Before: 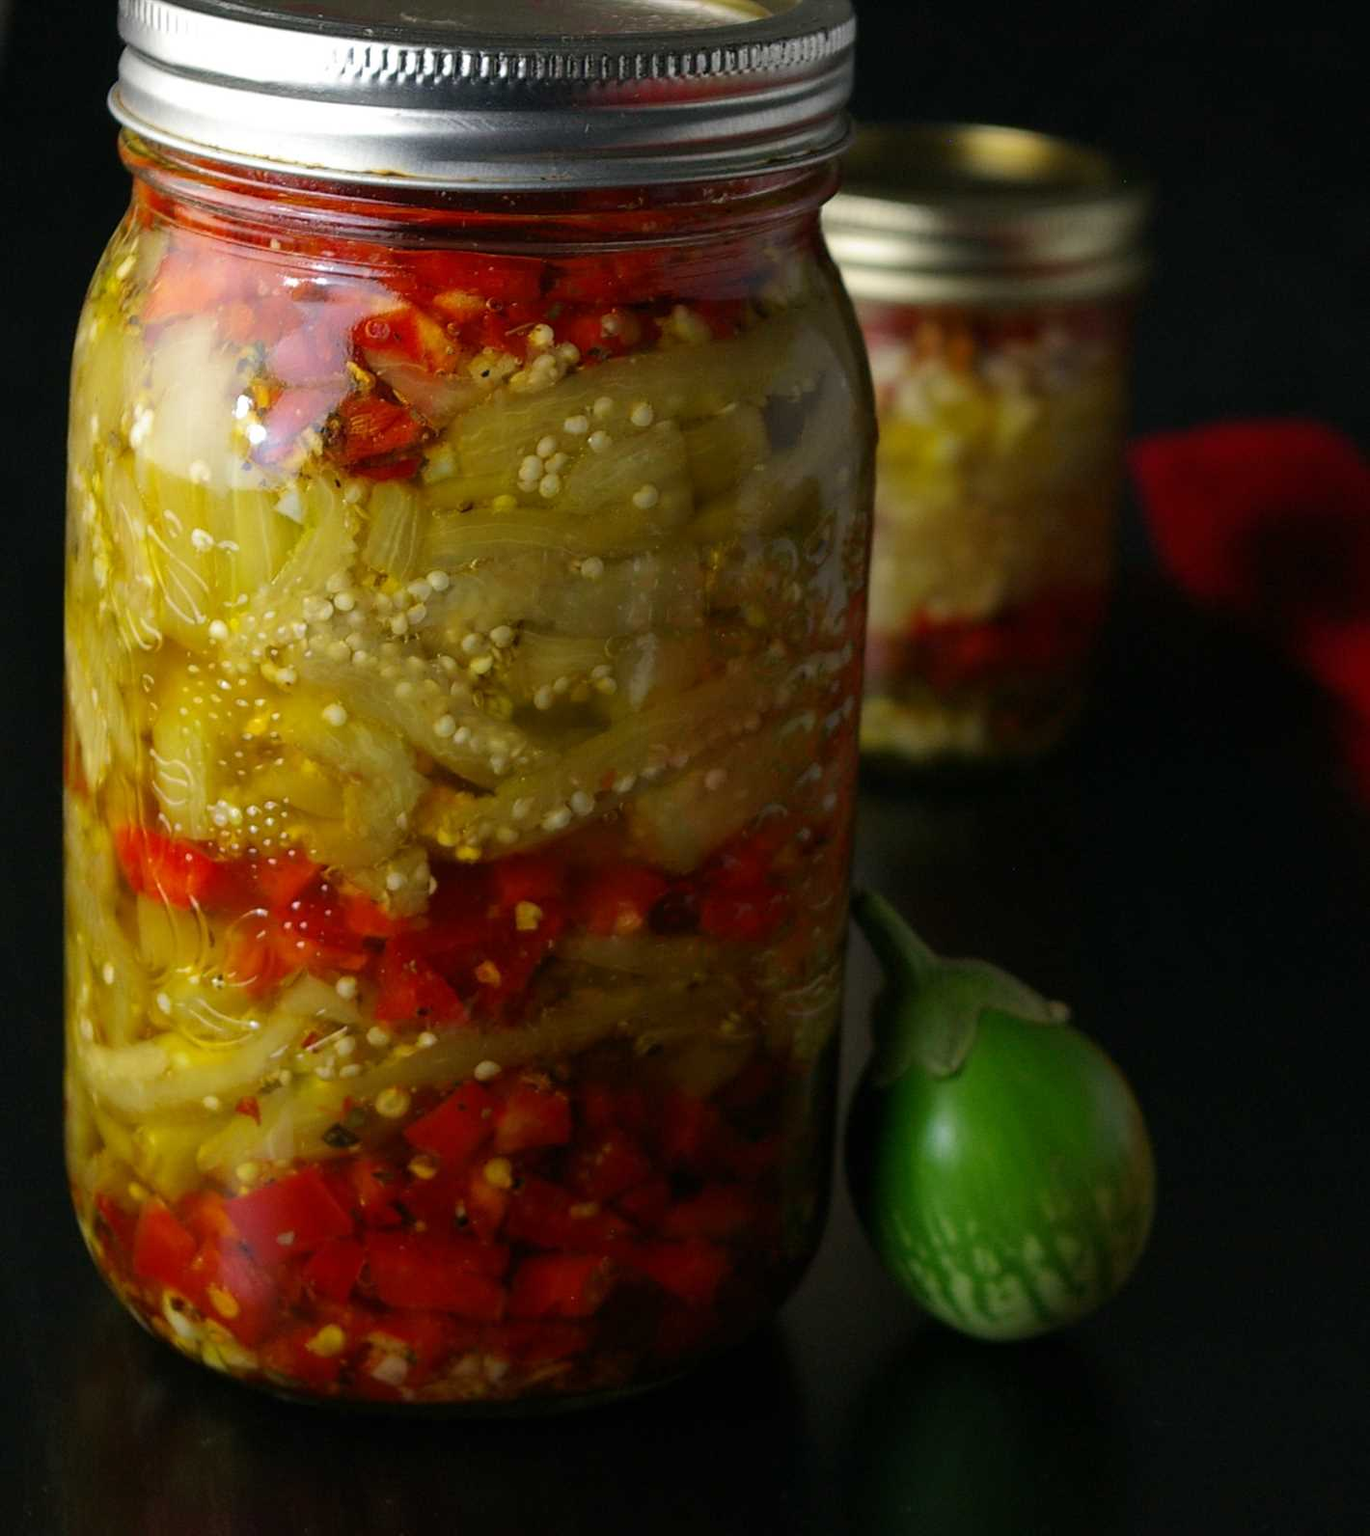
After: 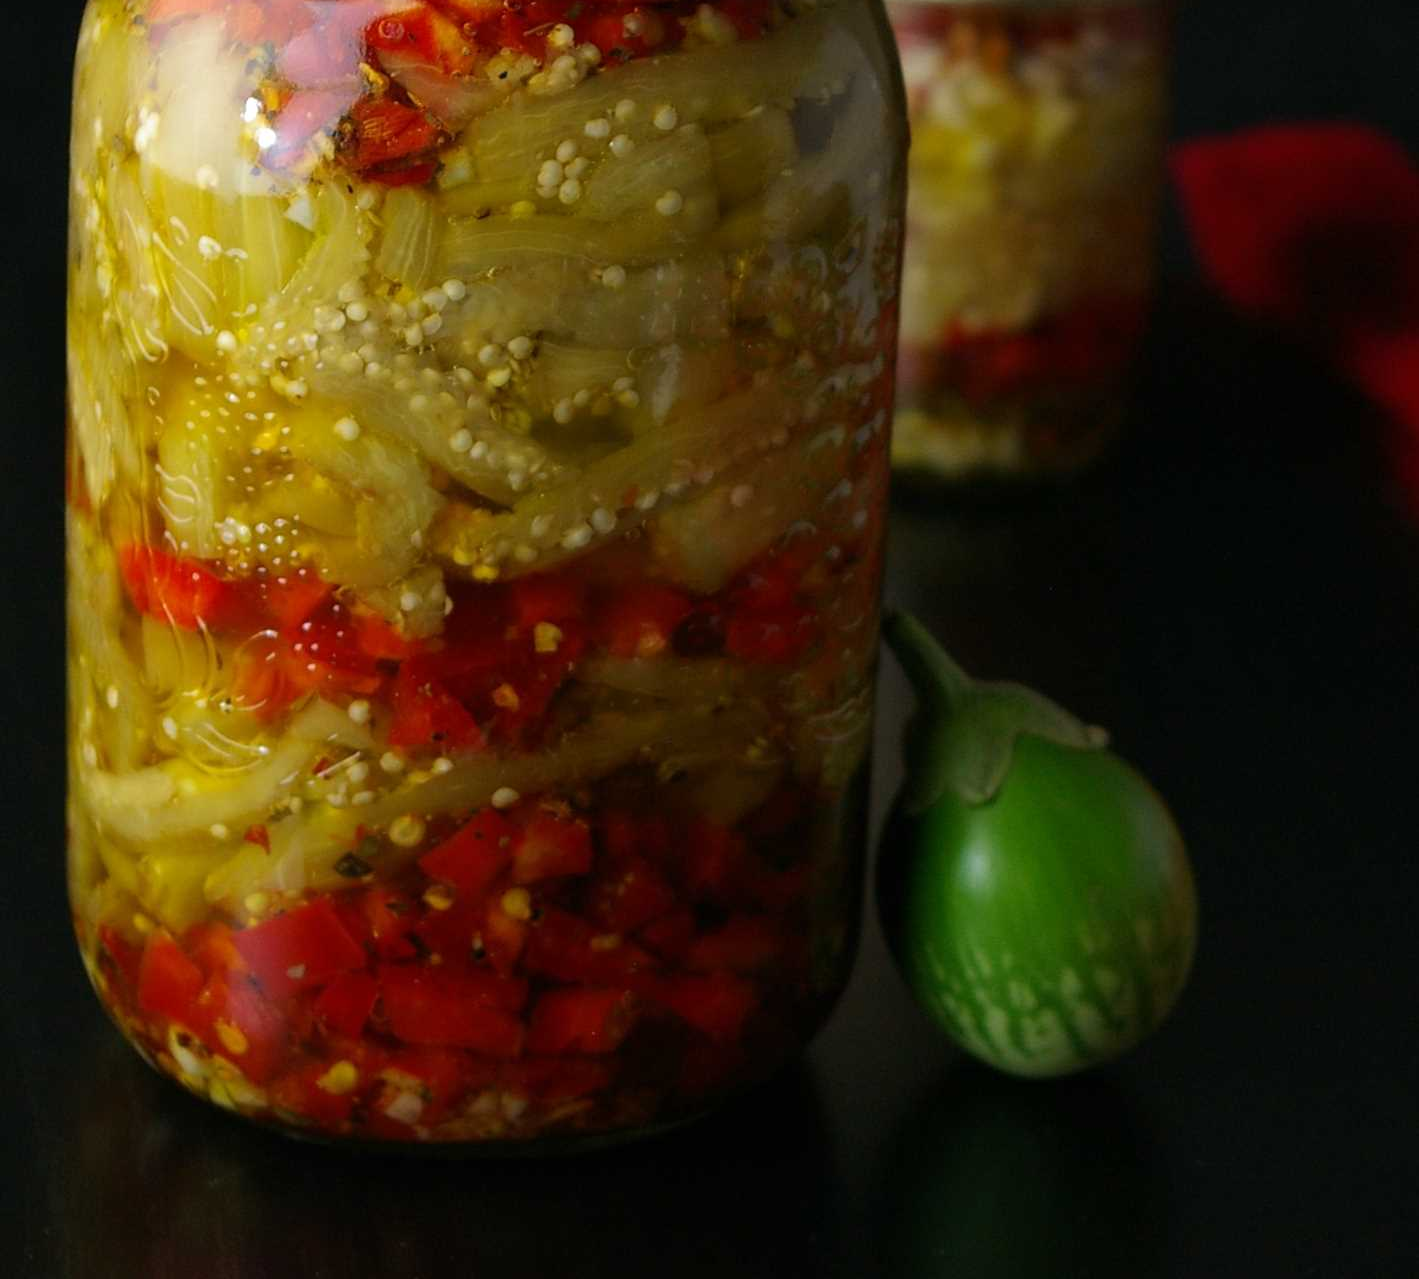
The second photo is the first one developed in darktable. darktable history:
crop and rotate: top 19.639%
